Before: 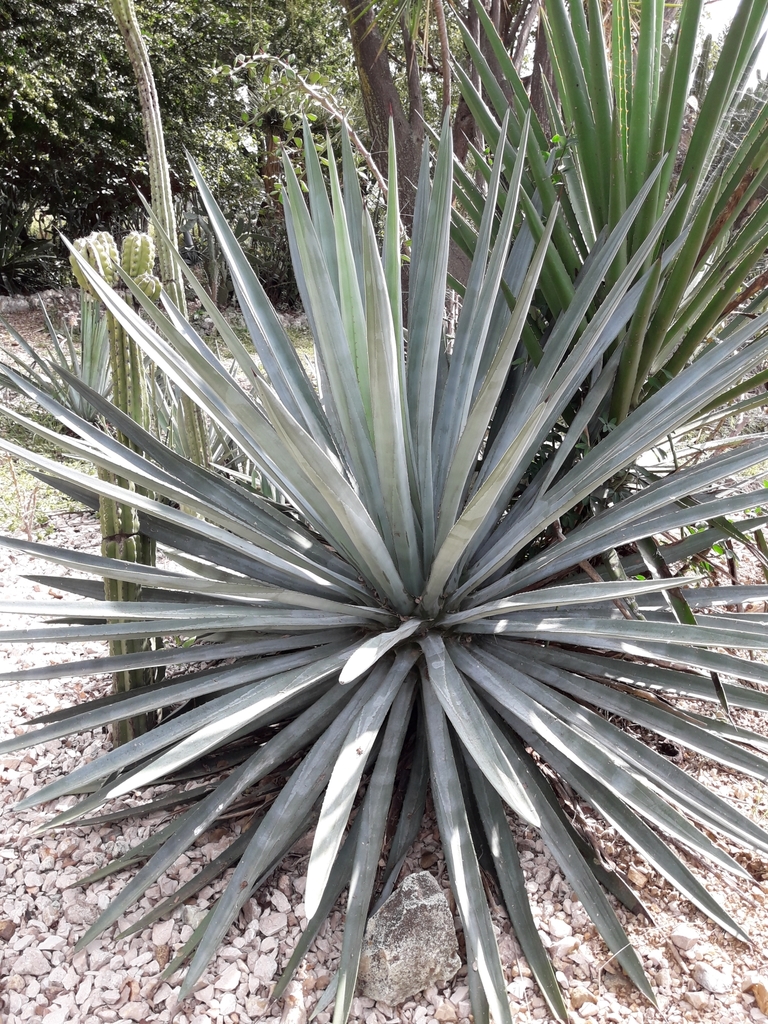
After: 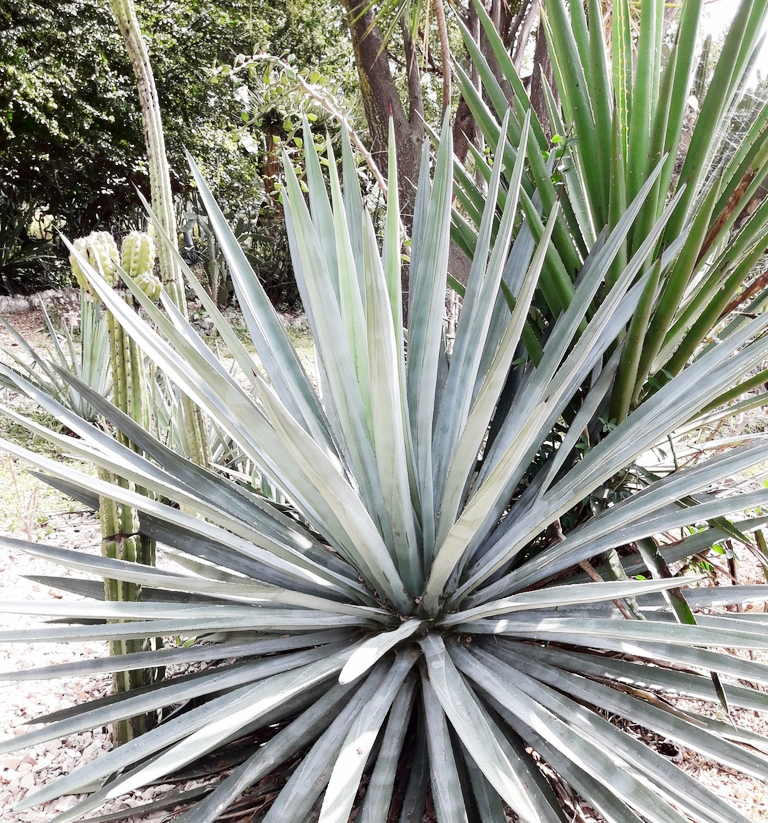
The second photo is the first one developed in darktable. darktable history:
tone curve: curves: ch0 [(0, 0) (0.091, 0.066) (0.184, 0.16) (0.491, 0.519) (0.748, 0.765) (1, 0.919)]; ch1 [(0, 0) (0.179, 0.173) (0.322, 0.32) (0.424, 0.424) (0.502, 0.504) (0.56, 0.575) (0.631, 0.675) (0.777, 0.806) (1, 1)]; ch2 [(0, 0) (0.434, 0.447) (0.485, 0.495) (0.524, 0.563) (0.676, 0.691) (1, 1)], preserve colors none
crop: bottom 19.571%
contrast brightness saturation: contrast 0.152, brightness -0.007, saturation 0.095
exposure: exposure 0.604 EV, compensate exposure bias true, compensate highlight preservation false
